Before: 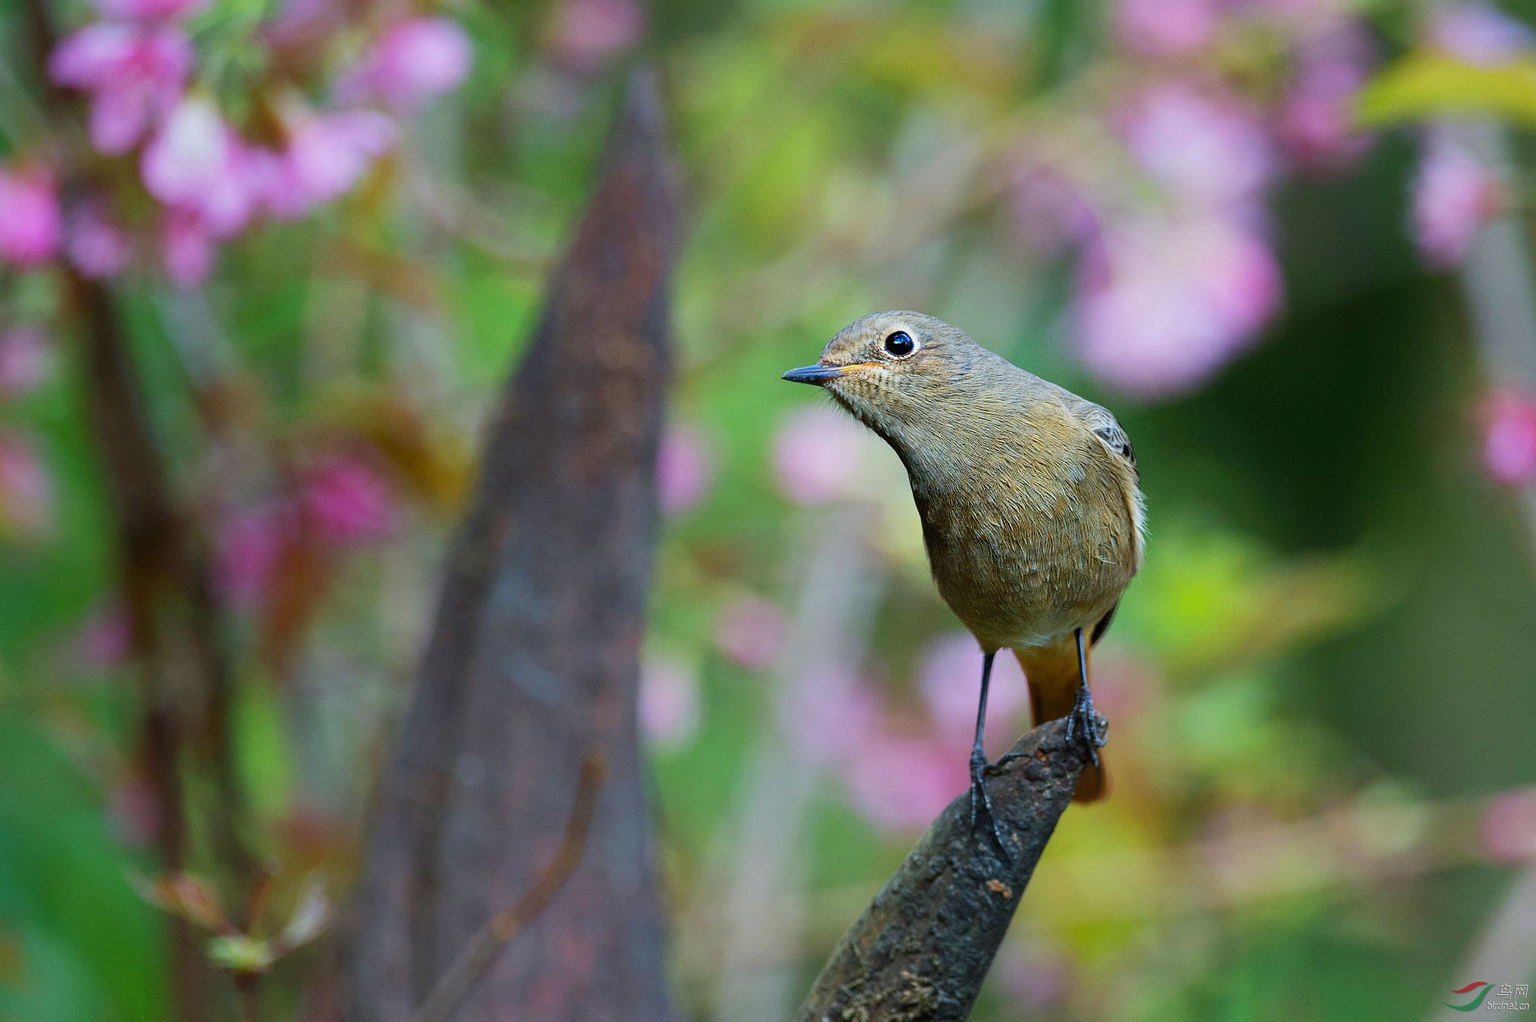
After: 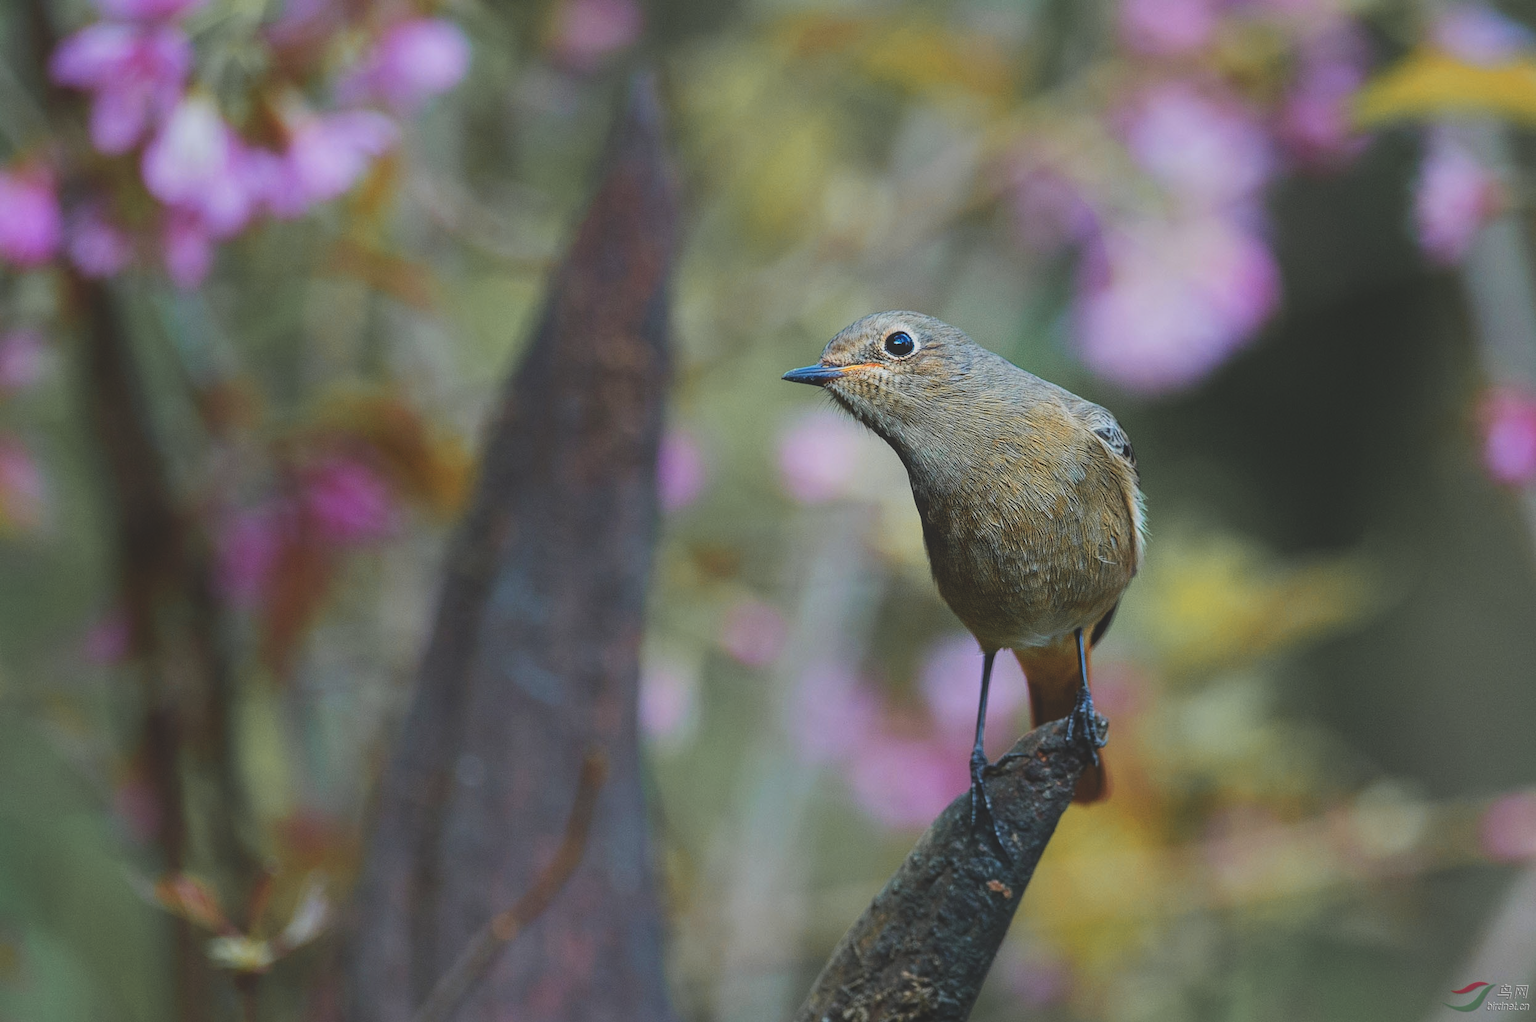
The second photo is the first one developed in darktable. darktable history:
exposure: black level correction -0.036, exposure -0.497 EV, compensate highlight preservation false
local contrast: on, module defaults
color zones: curves: ch1 [(0.263, 0.53) (0.376, 0.287) (0.487, 0.512) (0.748, 0.547) (1, 0.513)]; ch2 [(0.262, 0.45) (0.751, 0.477)], mix 31.98%
